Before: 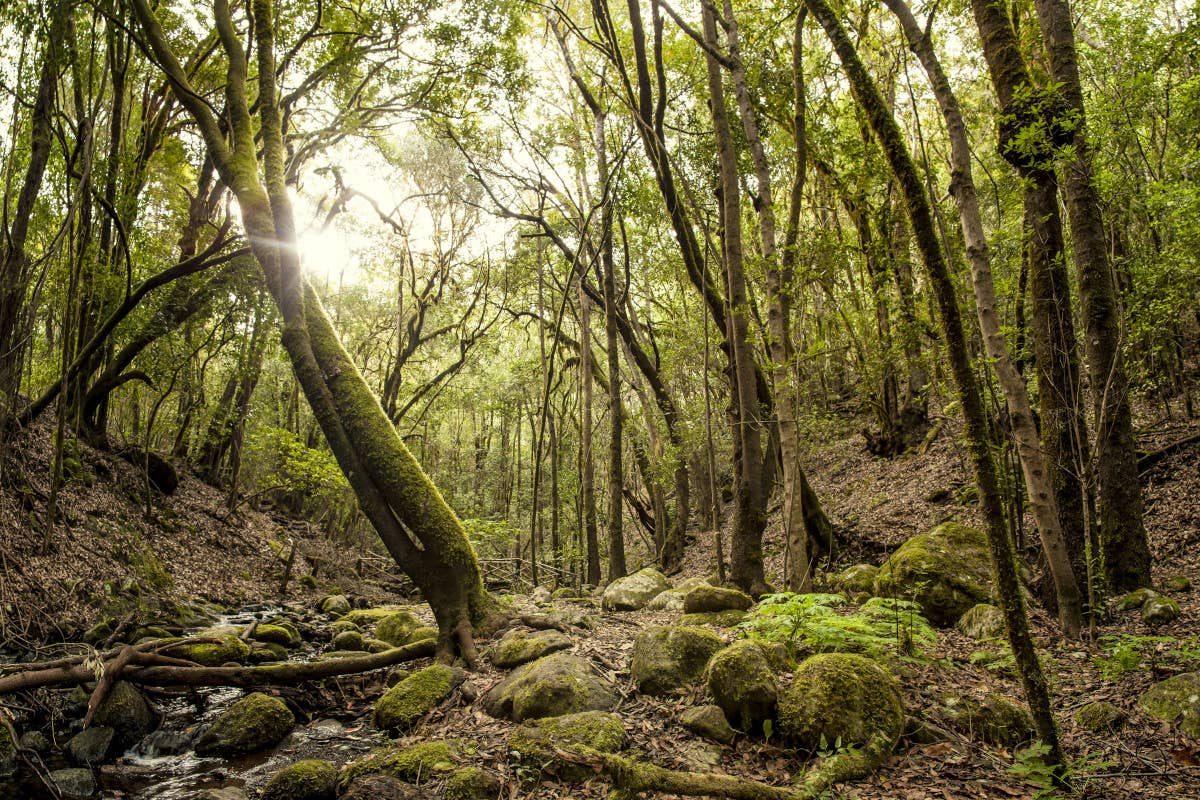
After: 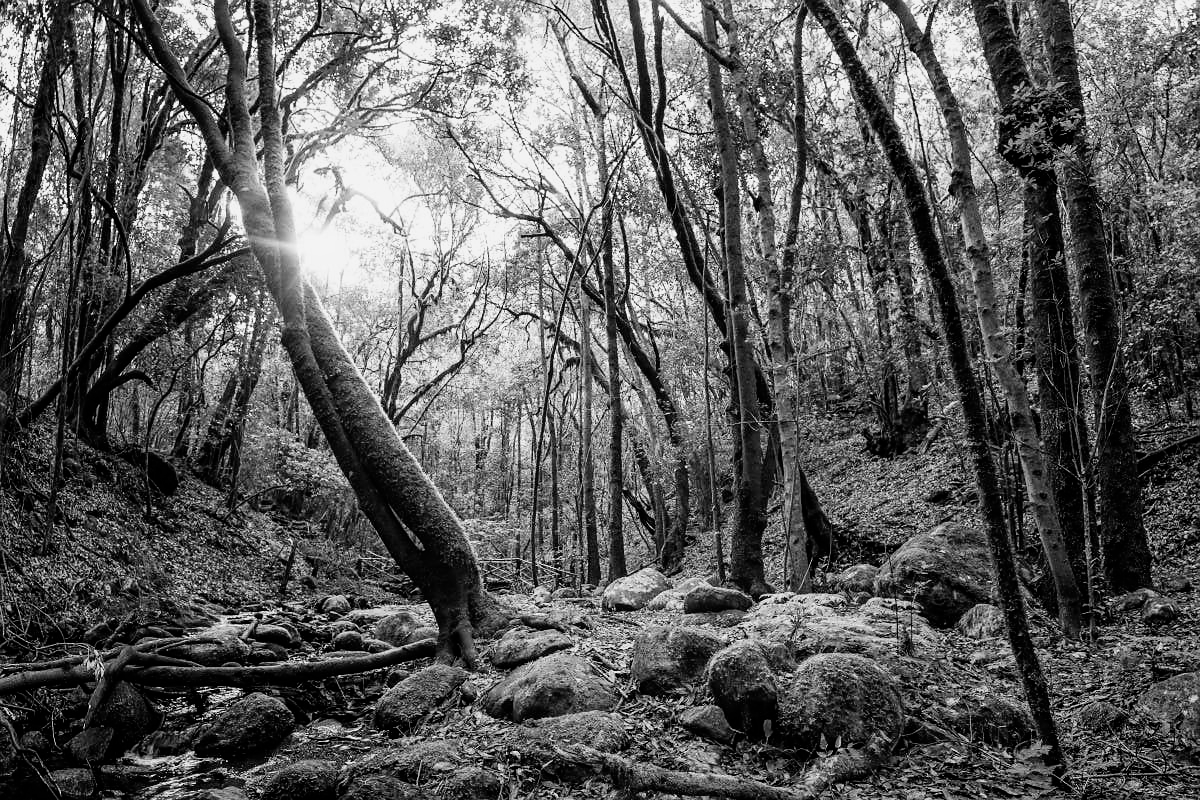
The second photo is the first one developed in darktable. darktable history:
sharpen: radius 1, threshold 1
filmic rgb: black relative exposure -8.07 EV, white relative exposure 3 EV, hardness 5.35, contrast 1.25
monochrome: on, module defaults
